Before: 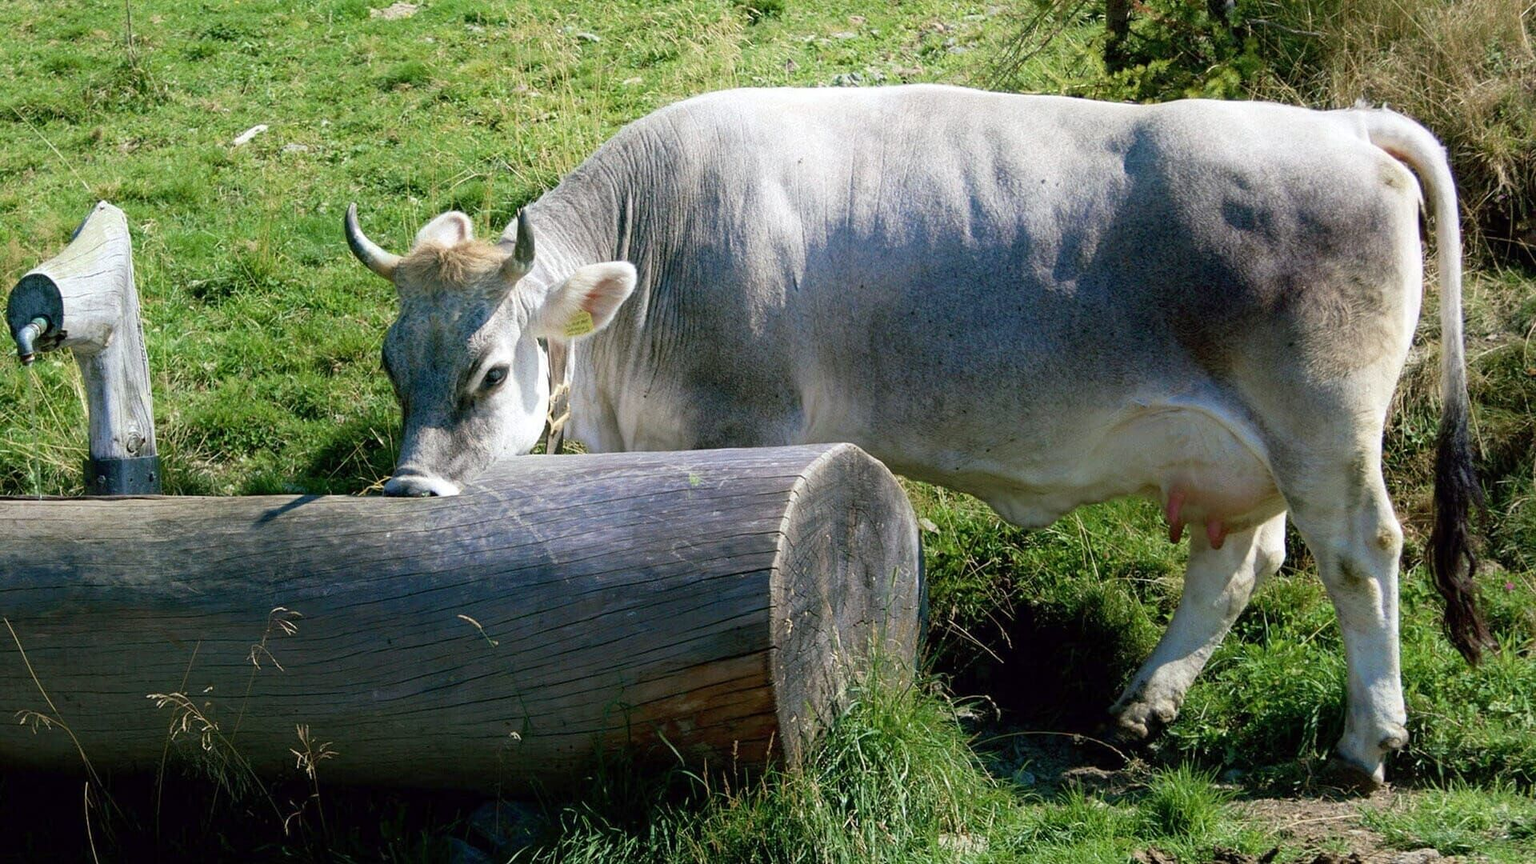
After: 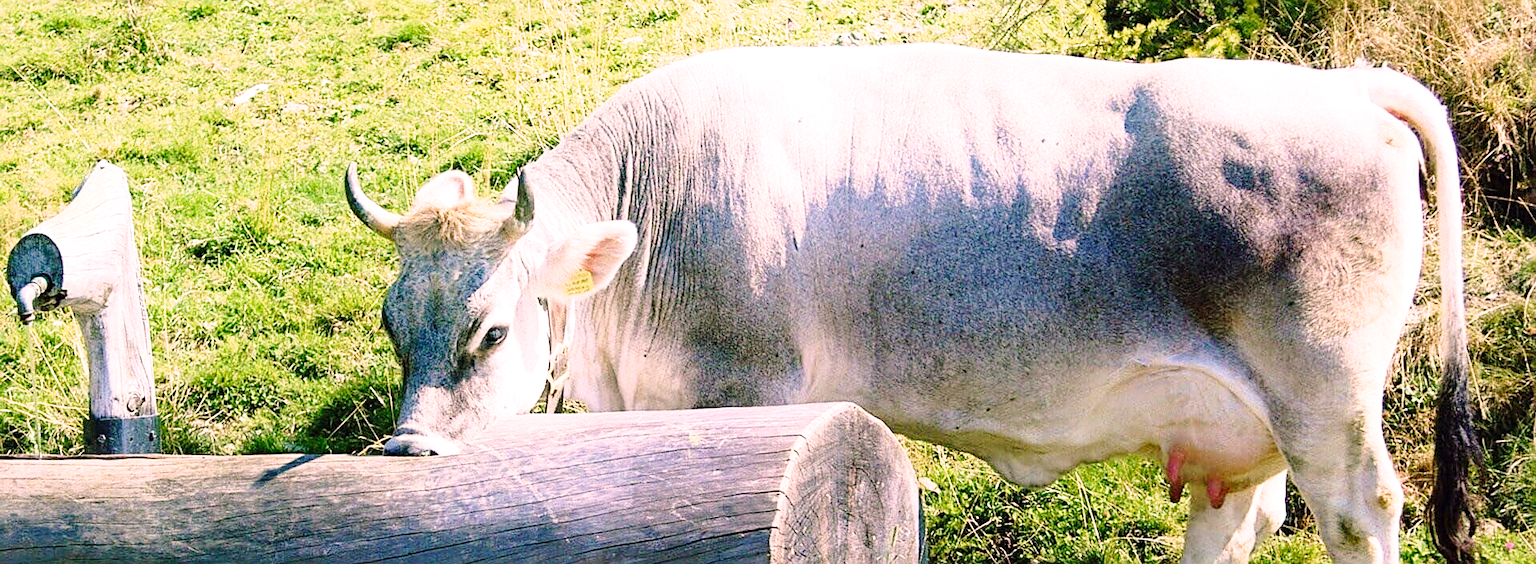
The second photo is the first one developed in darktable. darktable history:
exposure: black level correction 0, exposure 0.698 EV, compensate highlight preservation false
crop and rotate: top 4.747%, bottom 29.9%
sharpen: on, module defaults
color correction: highlights a* 14.57, highlights b* 4.76
tone equalizer: edges refinement/feathering 500, mask exposure compensation -1.57 EV, preserve details no
base curve: curves: ch0 [(0, 0) (0.028, 0.03) (0.121, 0.232) (0.46, 0.748) (0.859, 0.968) (1, 1)], preserve colors none
